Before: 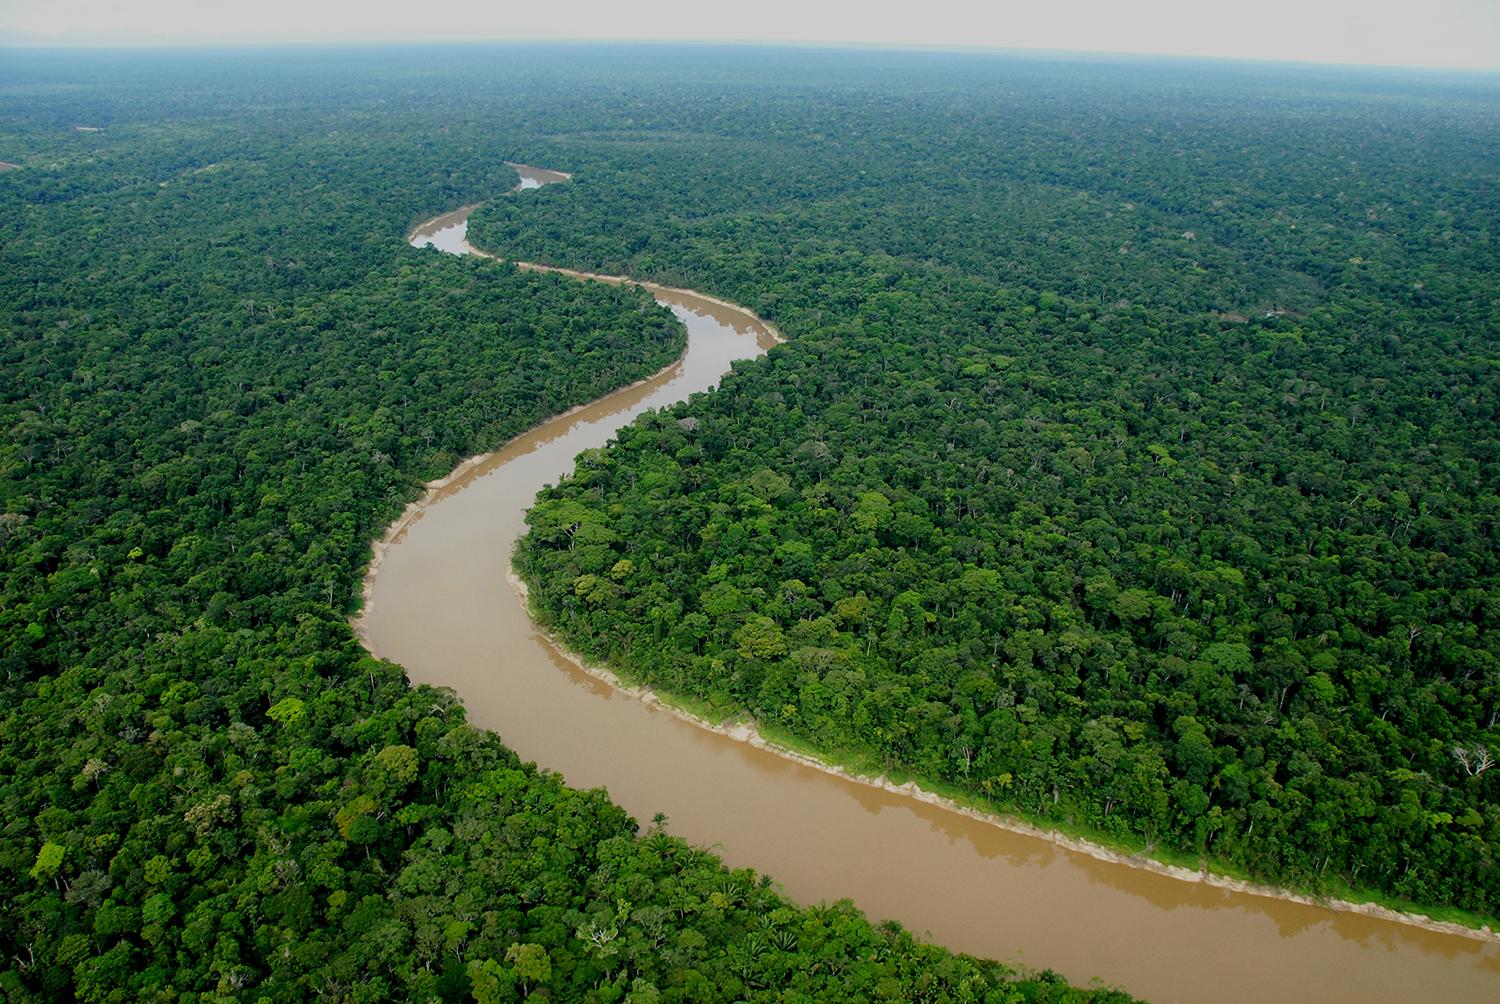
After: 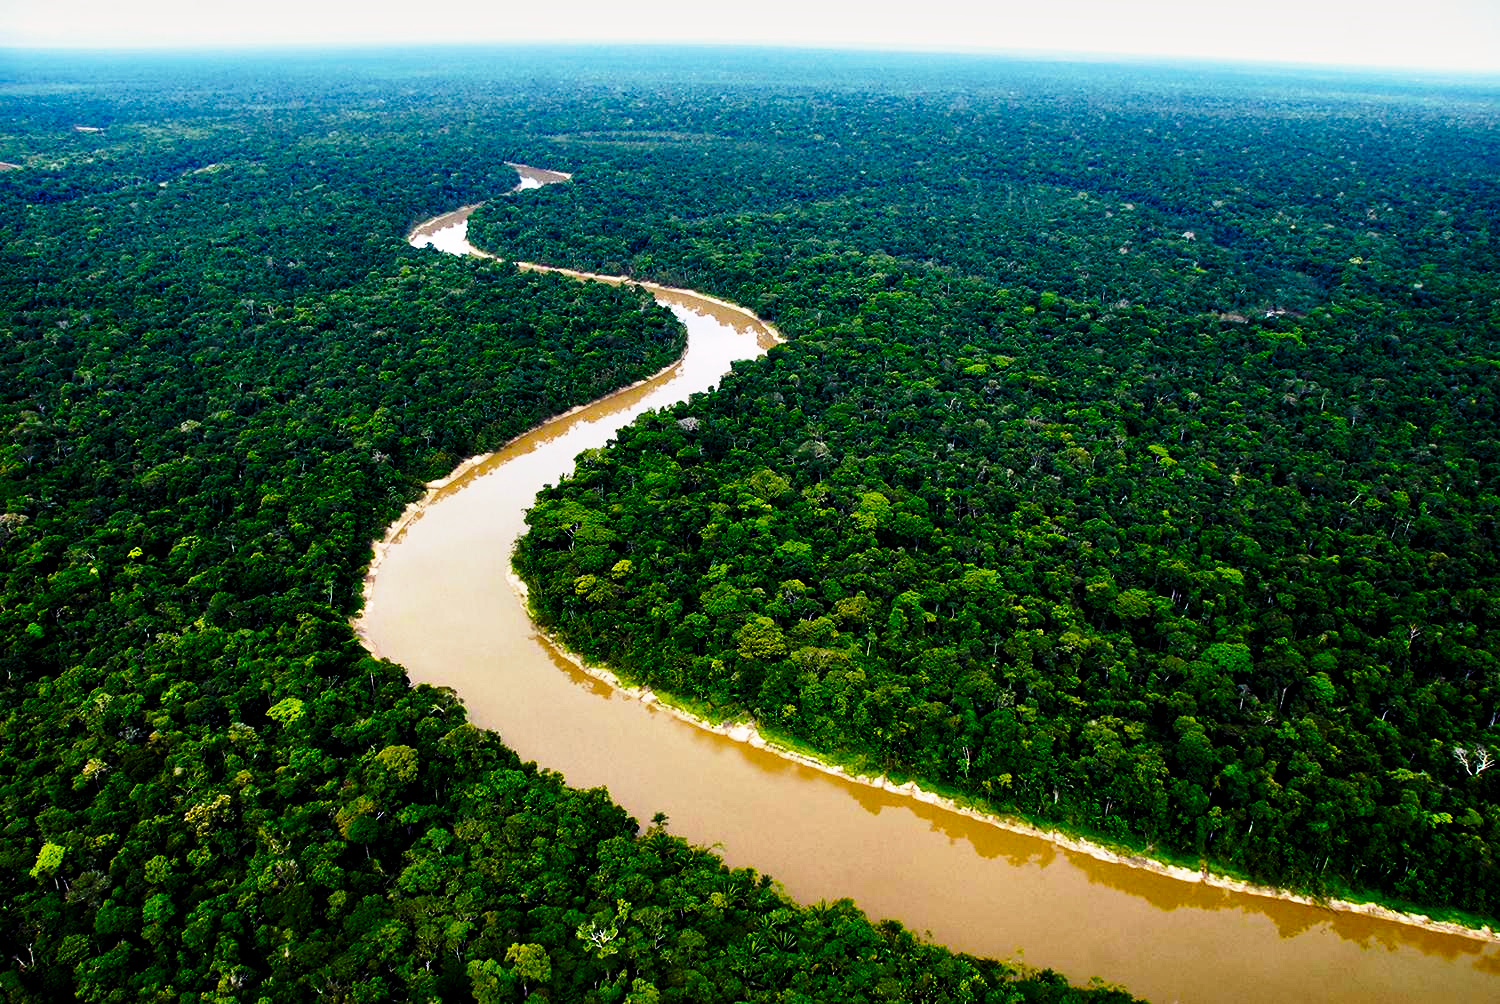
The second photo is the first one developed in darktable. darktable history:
base curve: curves: ch0 [(0, 0) (0.028, 0.03) (0.121, 0.232) (0.46, 0.748) (0.859, 0.968) (1, 1)], preserve colors none
color balance rgb: shadows lift › luminance -21.397%, shadows lift › chroma 9.204%, shadows lift › hue 285.61°, power › hue 60.37°, linear chroma grading › global chroma 17.187%, perceptual saturation grading › global saturation 30.097%, perceptual brilliance grading › highlights 3.434%, perceptual brilliance grading › mid-tones -18.993%, perceptual brilliance grading › shadows -41.595%, global vibrance 20%
contrast equalizer: octaves 7, y [[0.6 ×6], [0.55 ×6], [0 ×6], [0 ×6], [0 ×6]]
